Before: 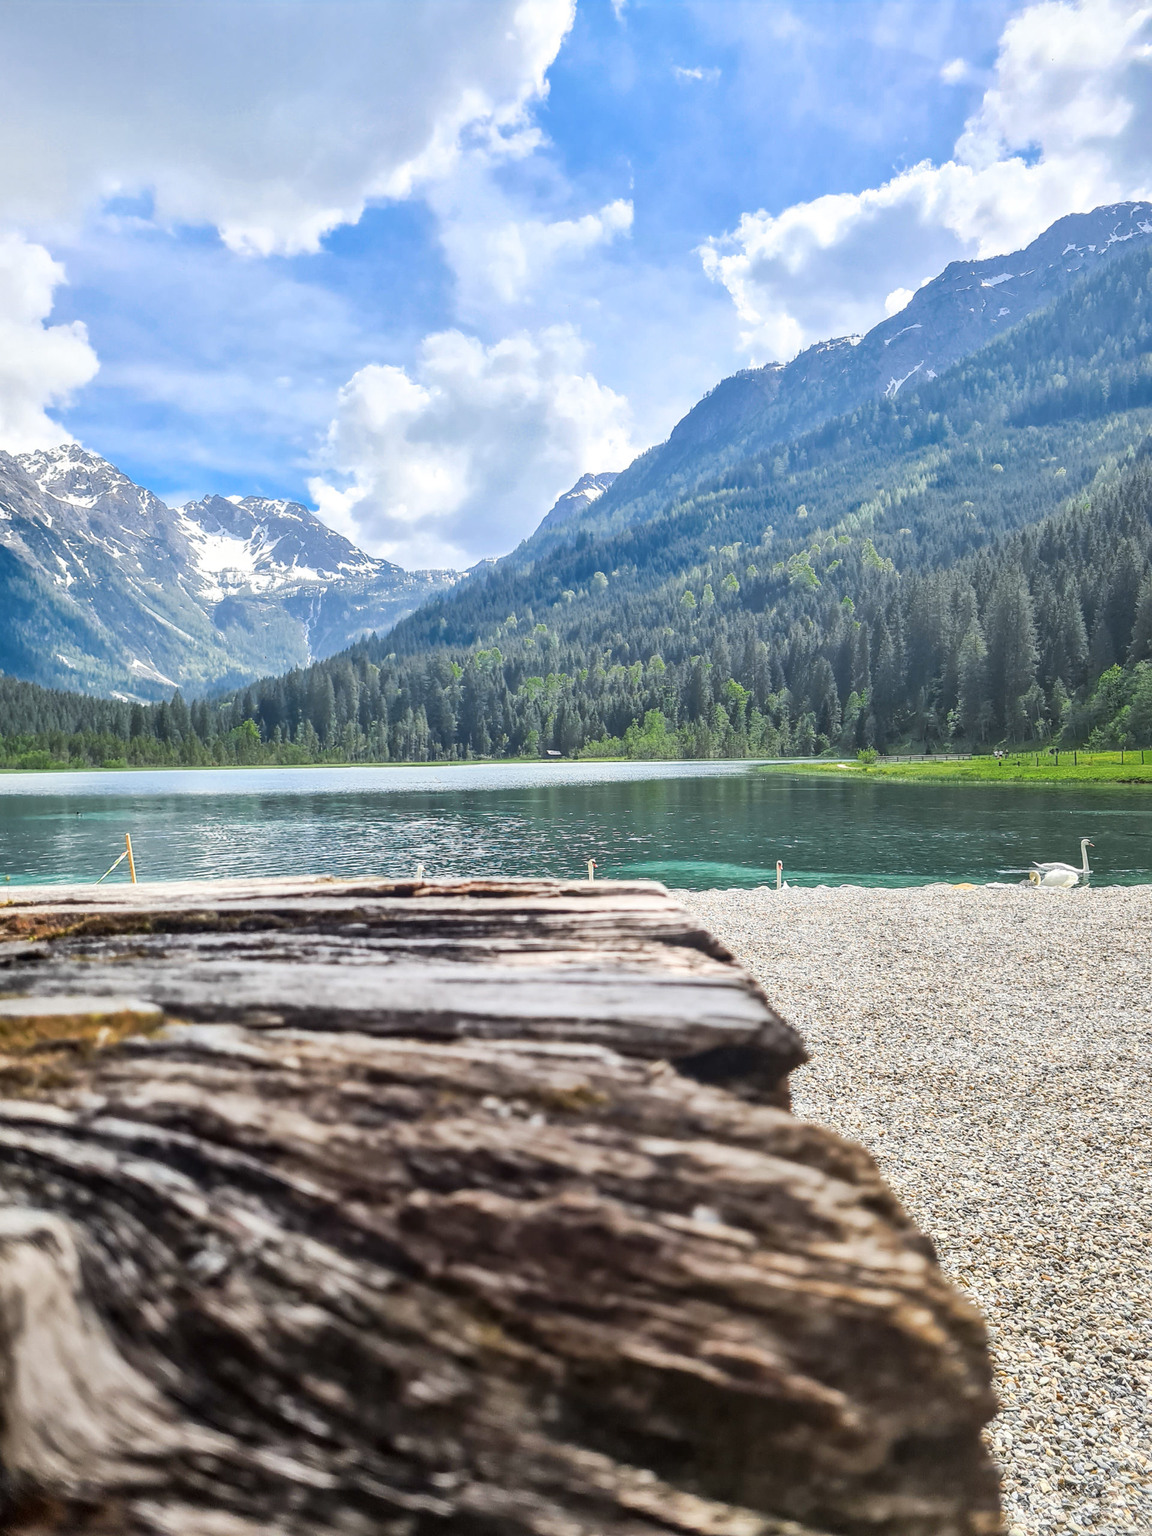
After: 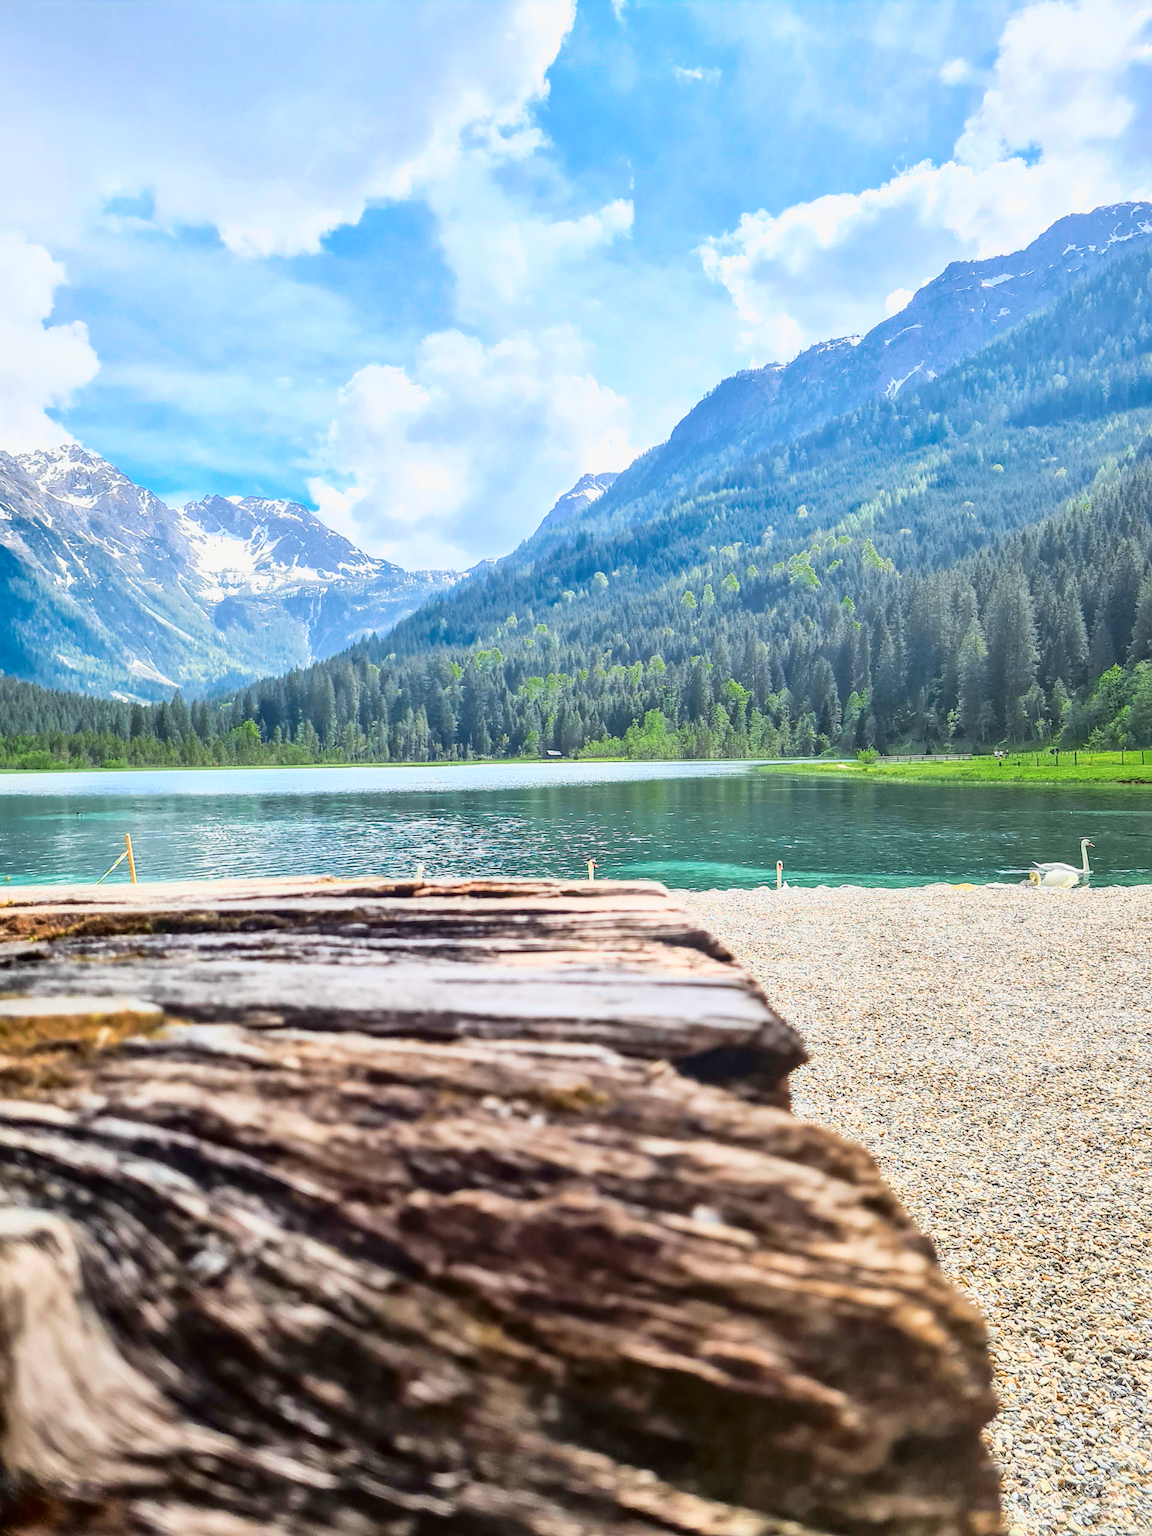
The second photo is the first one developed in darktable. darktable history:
tone curve: curves: ch0 [(0, 0) (0.091, 0.077) (0.389, 0.458) (0.745, 0.82) (0.844, 0.908) (0.909, 0.942) (1, 0.973)]; ch1 [(0, 0) (0.437, 0.404) (0.5, 0.5) (0.529, 0.55) (0.58, 0.6) (0.616, 0.649) (1, 1)]; ch2 [(0, 0) (0.442, 0.415) (0.5, 0.5) (0.535, 0.557) (0.585, 0.62) (1, 1)], color space Lab, independent channels, preserve colors none
